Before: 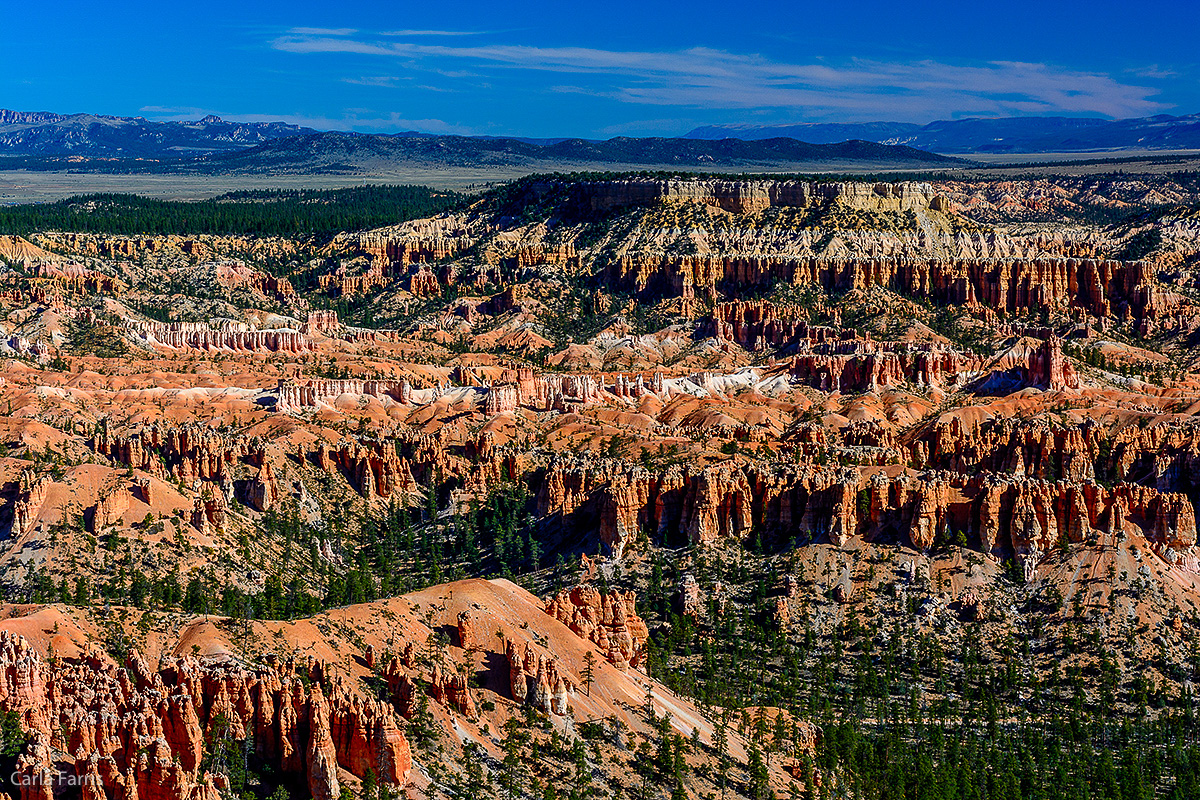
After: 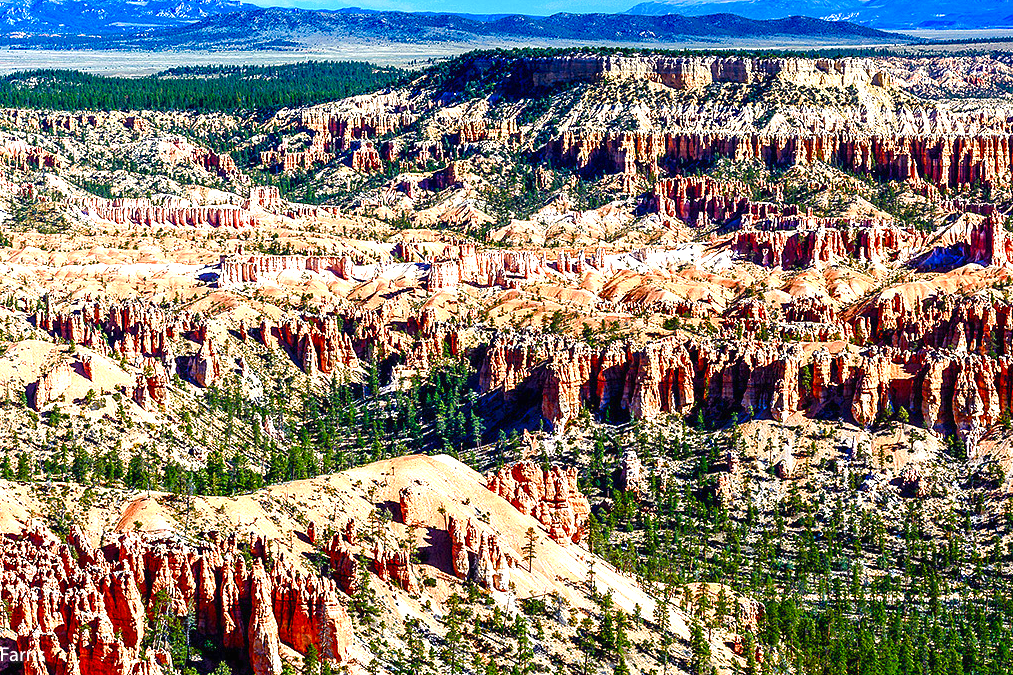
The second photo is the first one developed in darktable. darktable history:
exposure: black level correction 0, exposure 1.388 EV, compensate exposure bias true, compensate highlight preservation false
crop and rotate: left 4.842%, top 15.51%, right 10.668%
color balance rgb: perceptual saturation grading › global saturation 20%, perceptual saturation grading › highlights -50%, perceptual saturation grading › shadows 30%, perceptual brilliance grading › global brilliance 10%, perceptual brilliance grading › shadows 15%
